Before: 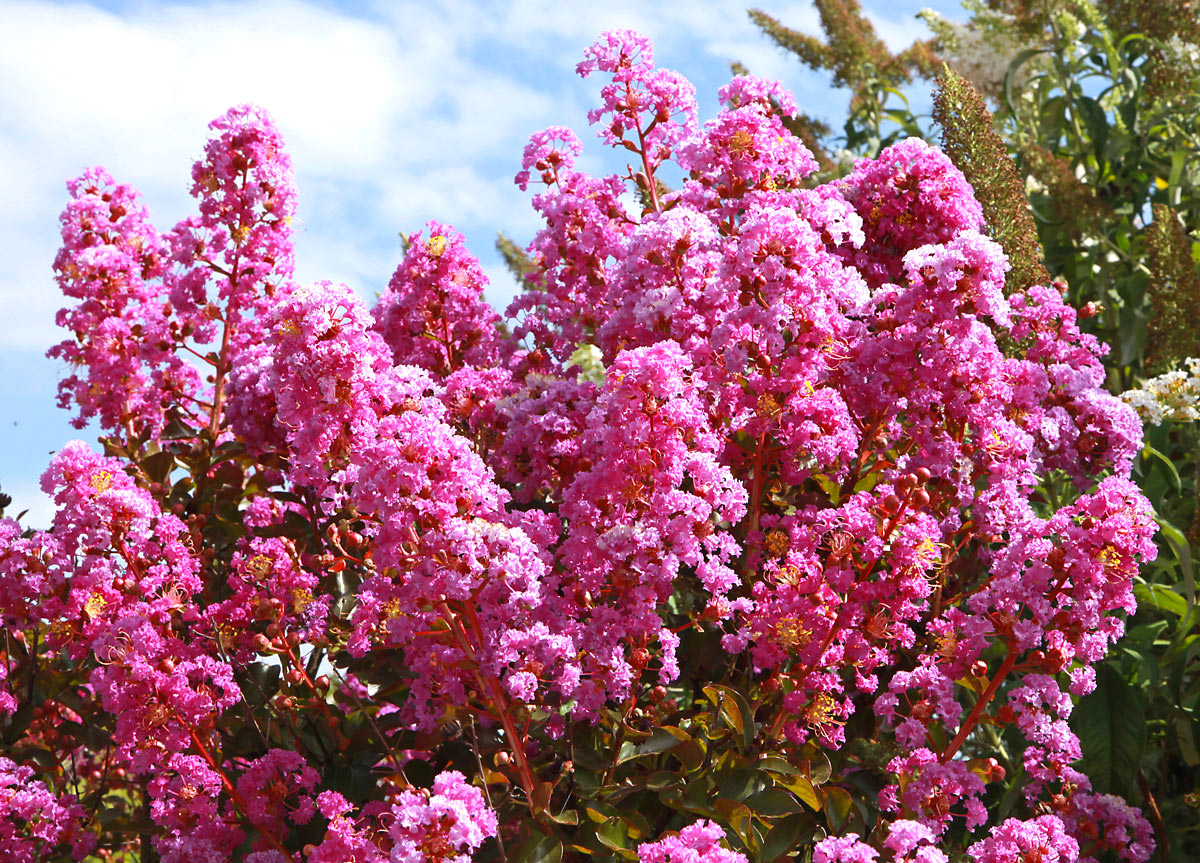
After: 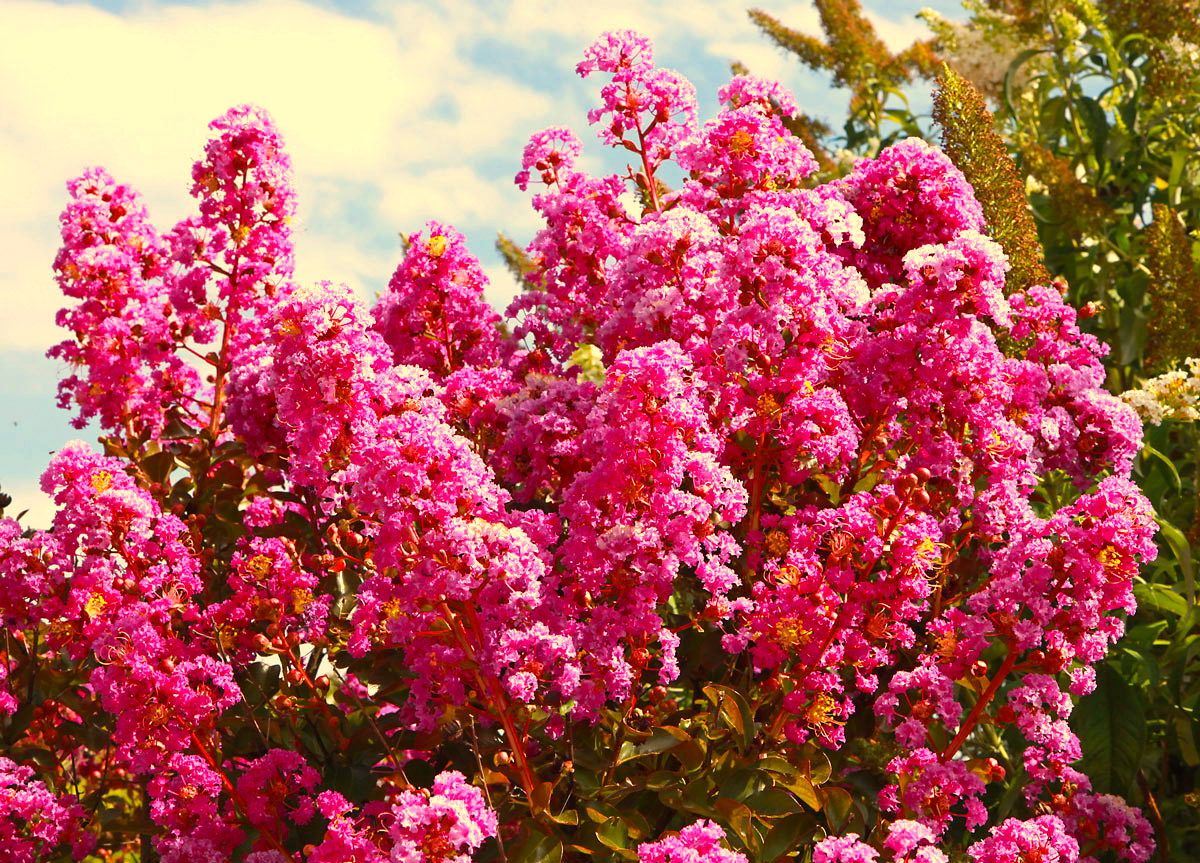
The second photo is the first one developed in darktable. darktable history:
color balance rgb: perceptual saturation grading › global saturation 20%, global vibrance 20%
white balance: red 1.123, blue 0.83
